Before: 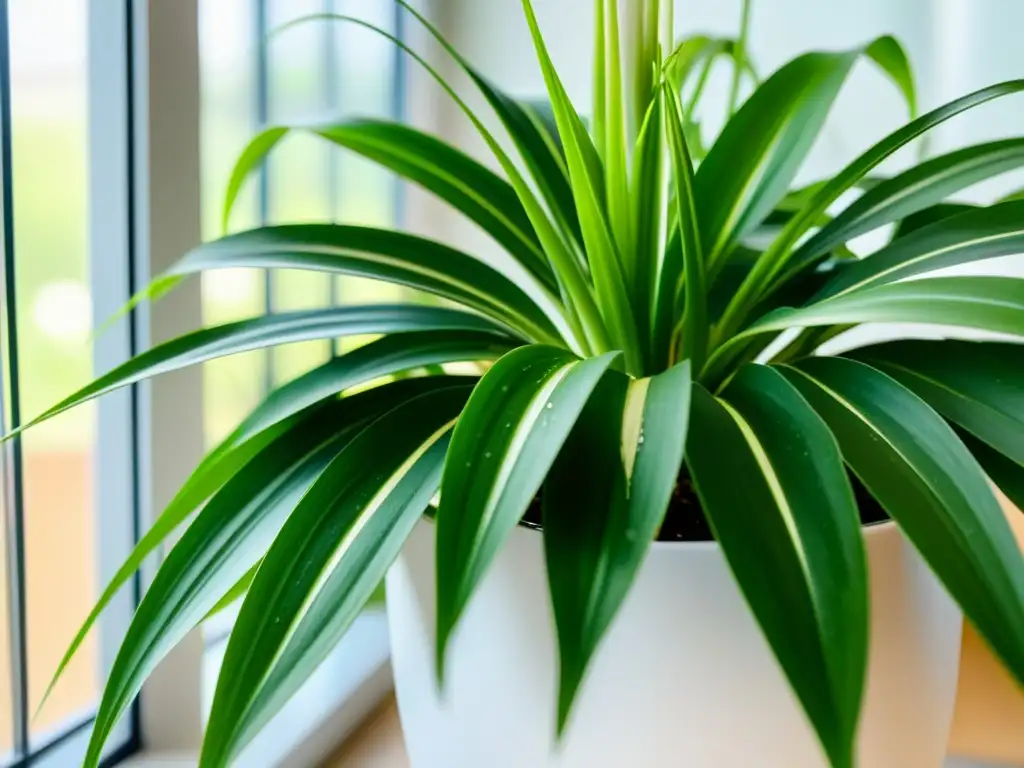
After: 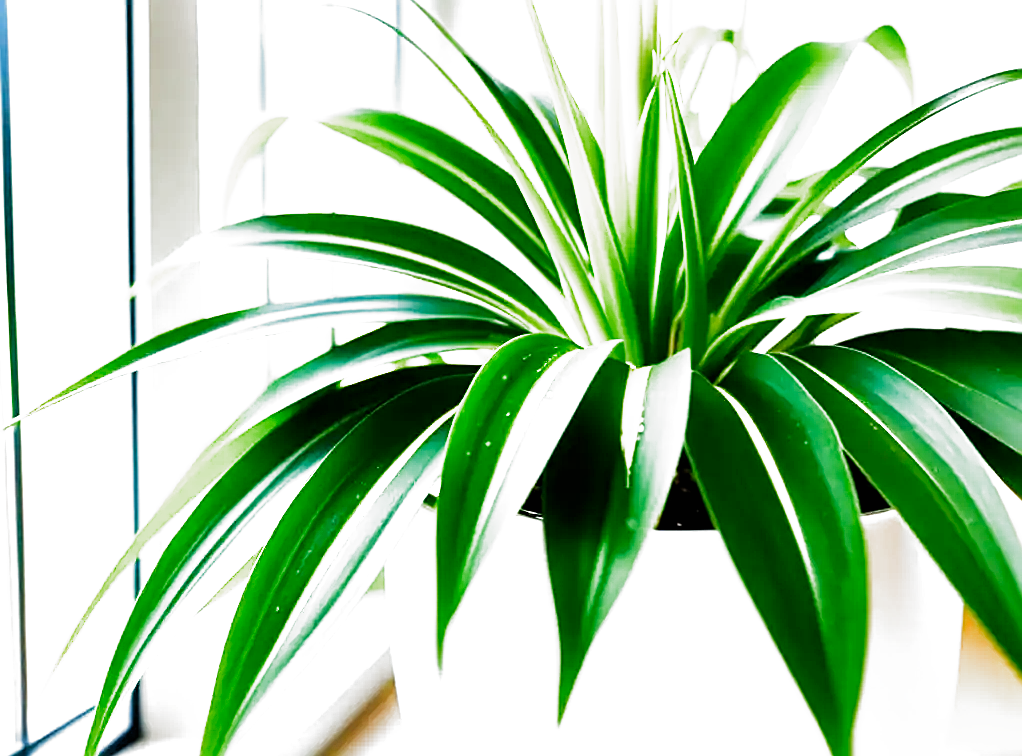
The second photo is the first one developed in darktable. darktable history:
sharpen: on, module defaults
exposure: black level correction 0.001, exposure 1.314 EV, compensate highlight preservation false
crop: top 1.453%, right 0.104%
filmic rgb: black relative exposure -8.03 EV, white relative exposure 2.19 EV, threshold 2.94 EV, hardness 6.92, preserve chrominance no, color science v5 (2021), iterations of high-quality reconstruction 0, contrast in shadows safe, contrast in highlights safe, enable highlight reconstruction true
